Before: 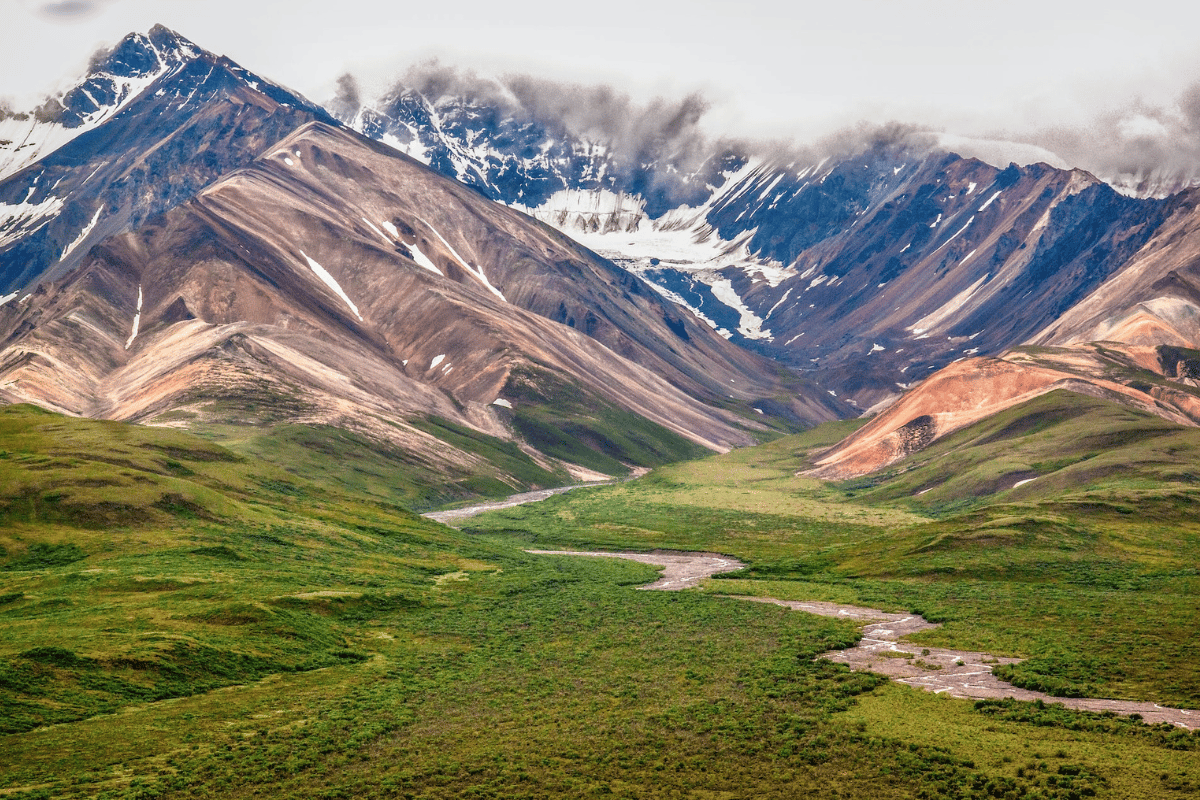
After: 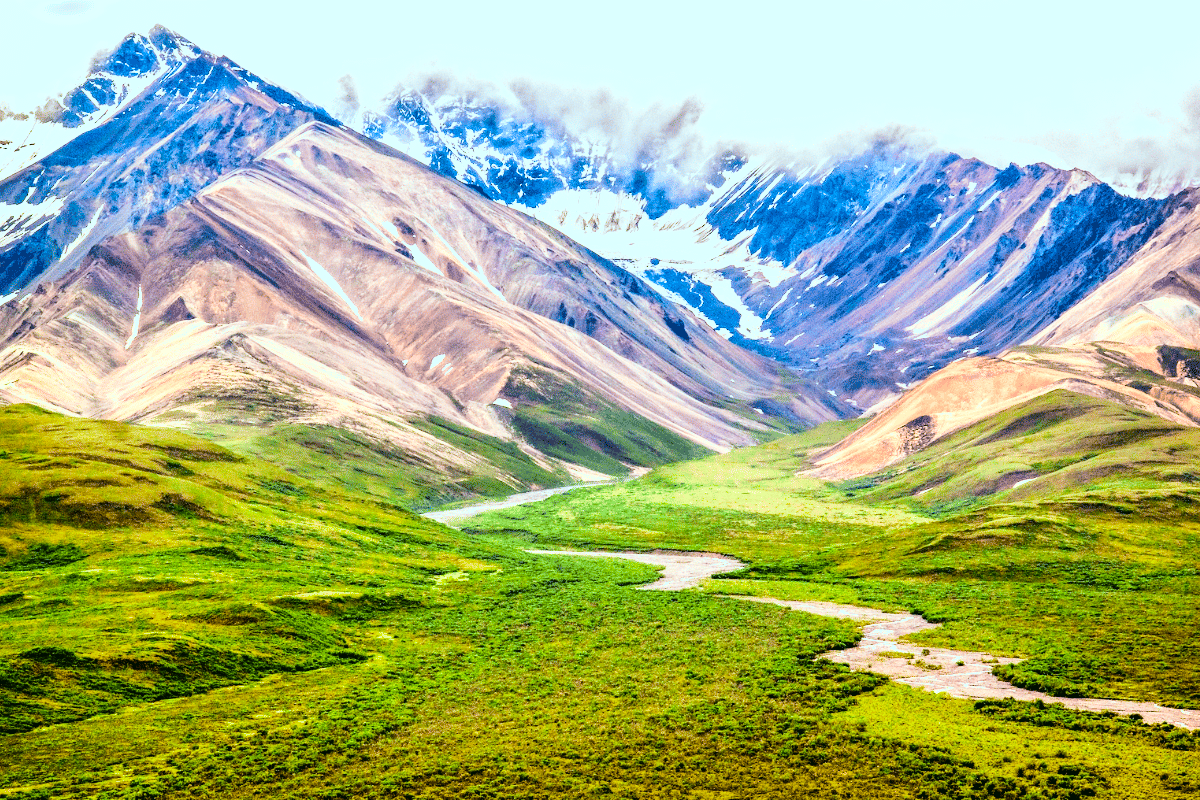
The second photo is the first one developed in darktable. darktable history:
base curve: curves: ch0 [(0, 0.003) (0.001, 0.002) (0.006, 0.004) (0.02, 0.022) (0.048, 0.086) (0.094, 0.234) (0.162, 0.431) (0.258, 0.629) (0.385, 0.8) (0.548, 0.918) (0.751, 0.988) (1, 1)]
color correction: highlights a* 2.96, highlights b* -1.26, shadows a* -0.067, shadows b* 2.45, saturation 0.979
color balance rgb: highlights gain › chroma 4.047%, highlights gain › hue 203.23°, global offset › luminance -0.427%, linear chroma grading › global chroma 9.003%, perceptual saturation grading › global saturation 26.335%, perceptual saturation grading › highlights -28.636%, perceptual saturation grading › mid-tones 15.89%, perceptual saturation grading › shadows 33.603%
